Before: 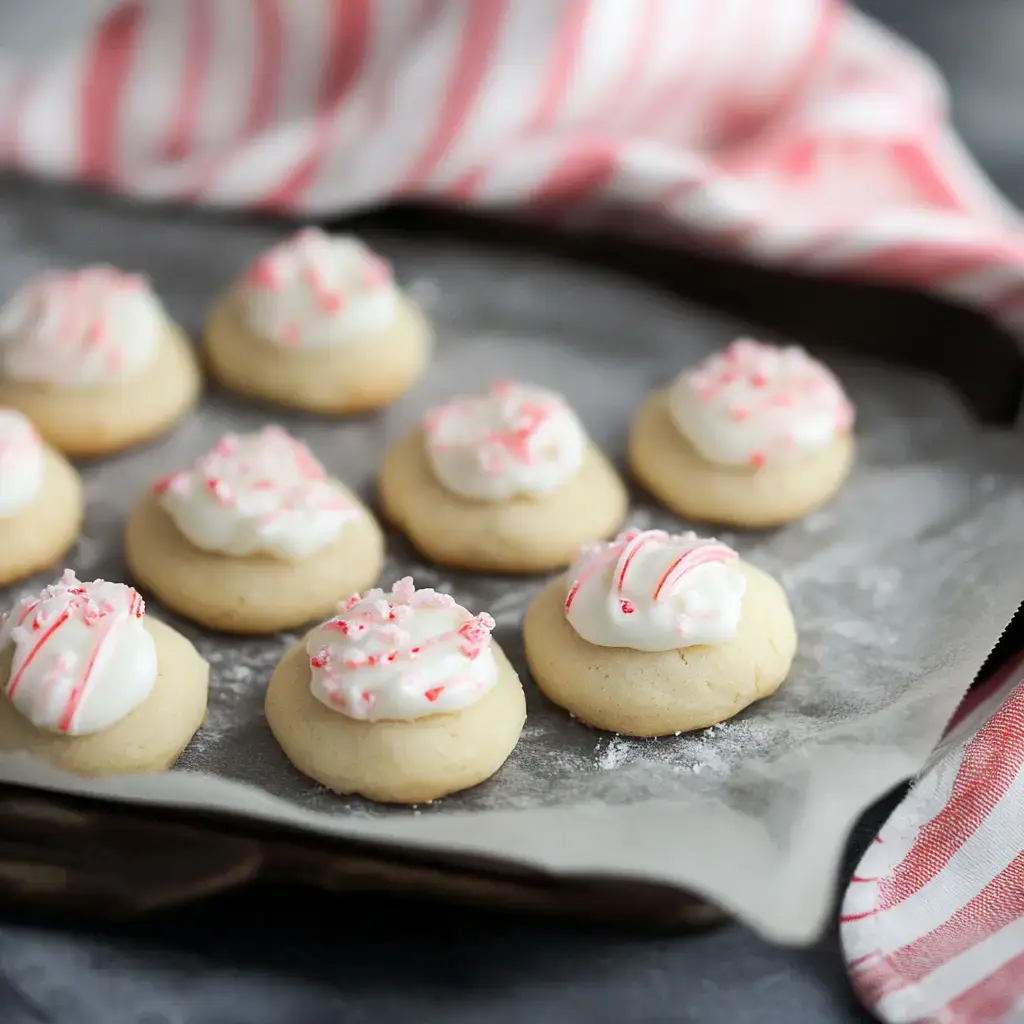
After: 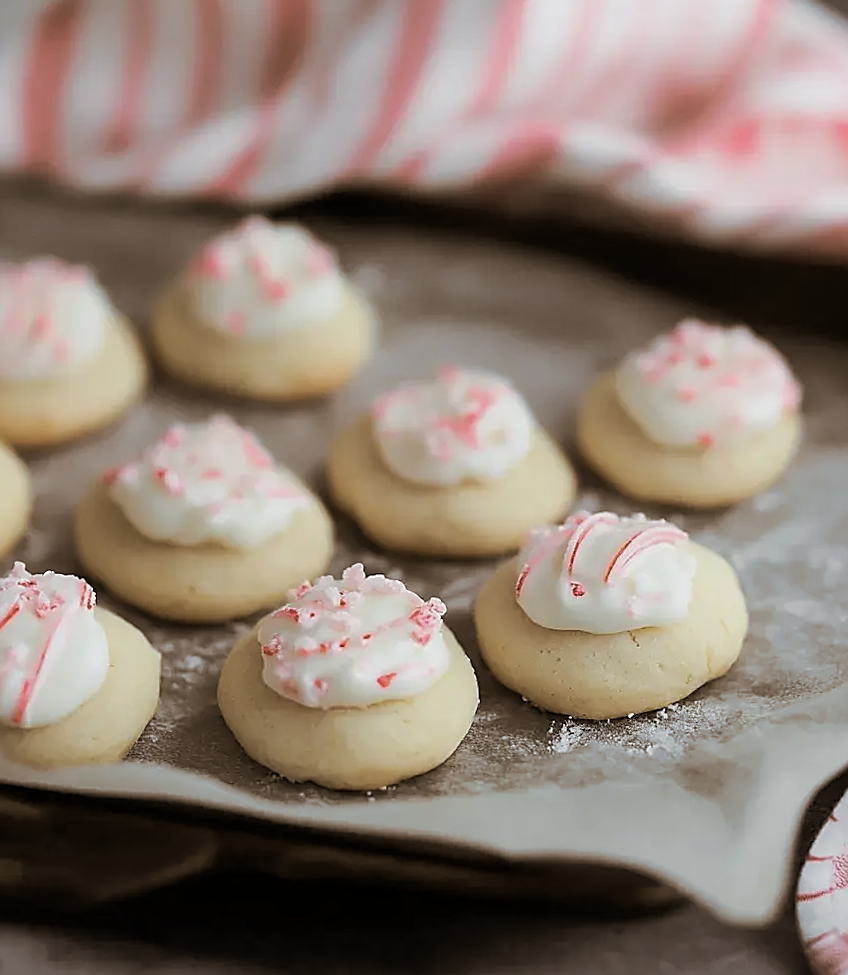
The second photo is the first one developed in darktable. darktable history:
sharpen: radius 1.4, amount 1.25, threshold 0.7
split-toning: shadows › hue 32.4°, shadows › saturation 0.51, highlights › hue 180°, highlights › saturation 0, balance -60.17, compress 55.19%
crop and rotate: angle 1°, left 4.281%, top 0.642%, right 11.383%, bottom 2.486%
exposure: exposure -0.293 EV, compensate highlight preservation false
